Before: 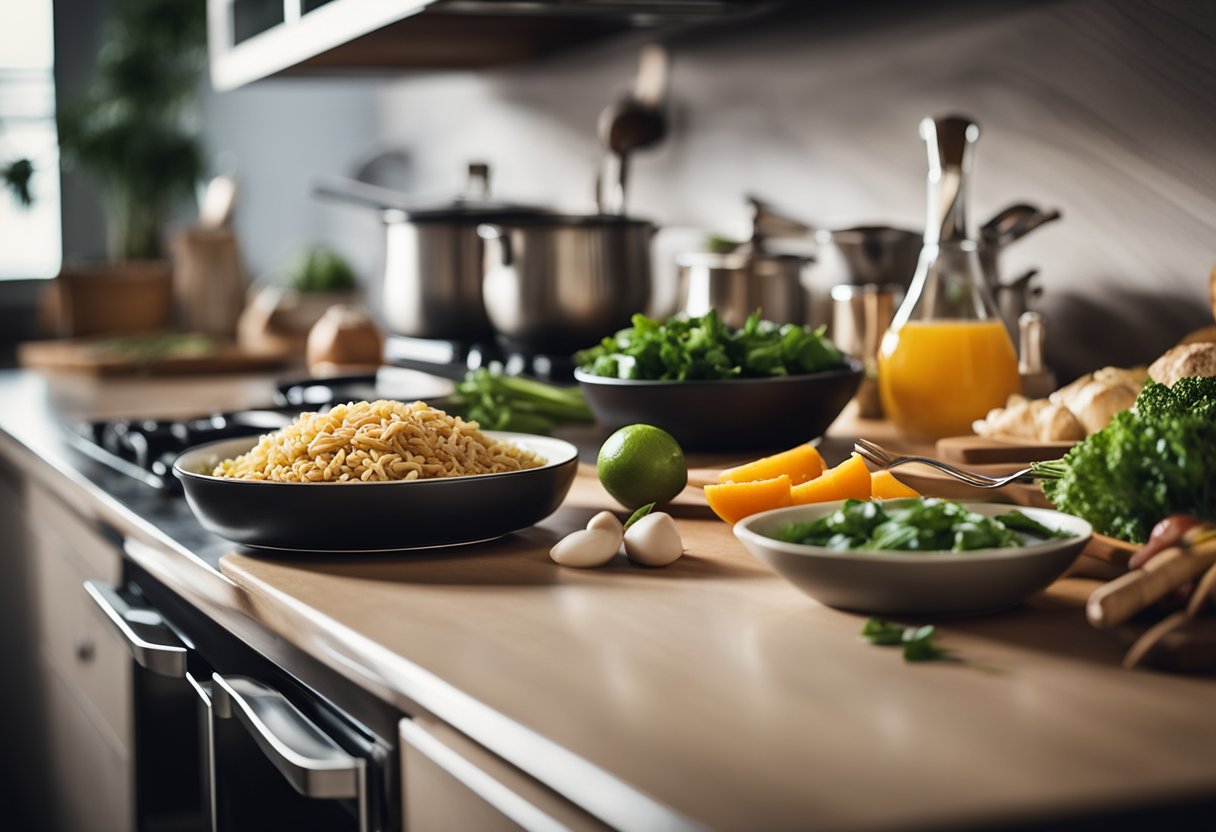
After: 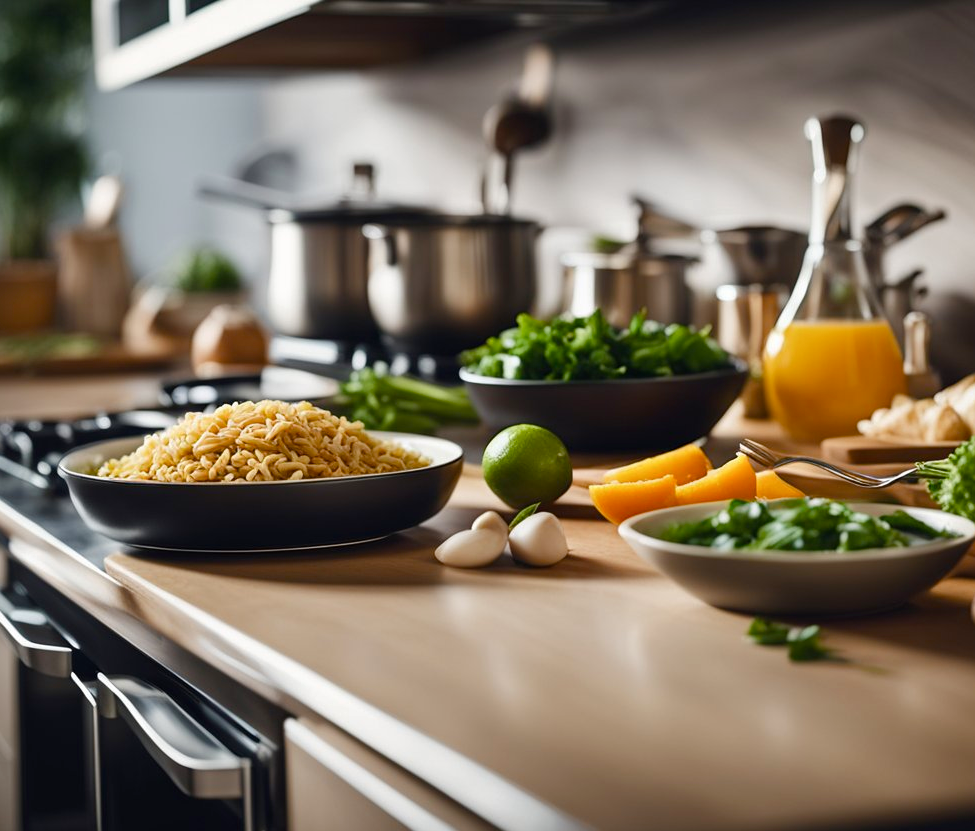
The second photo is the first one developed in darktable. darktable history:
crop and rotate: left 9.477%, right 10.28%
tone equalizer: edges refinement/feathering 500, mask exposure compensation -1.57 EV, preserve details no
color balance rgb: perceptual saturation grading › global saturation 20%, perceptual saturation grading › highlights -24.994%, perceptual saturation grading › shadows 23.959%, global vibrance 9.293%
